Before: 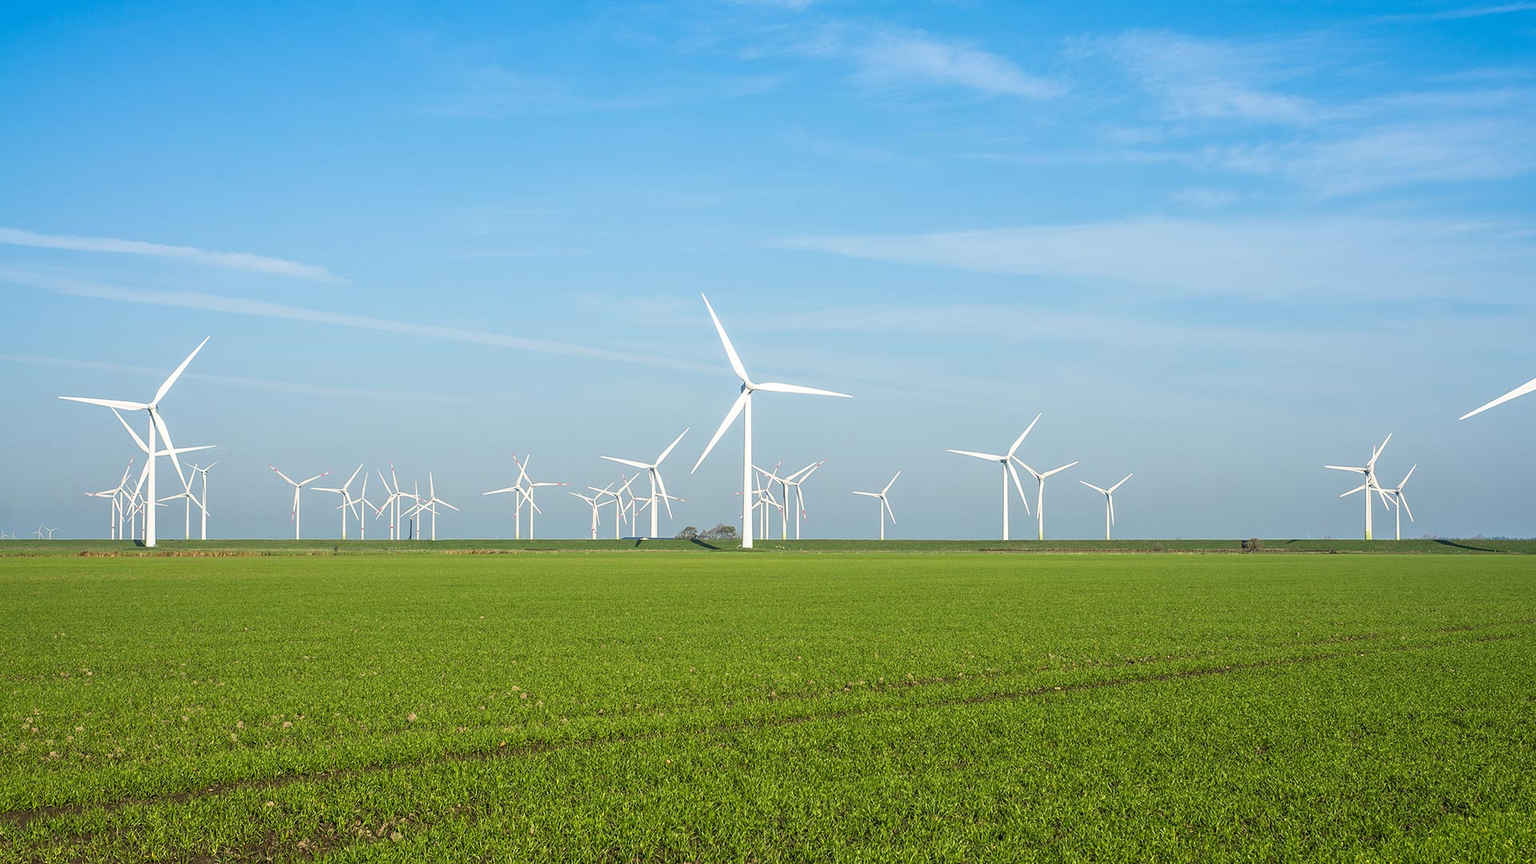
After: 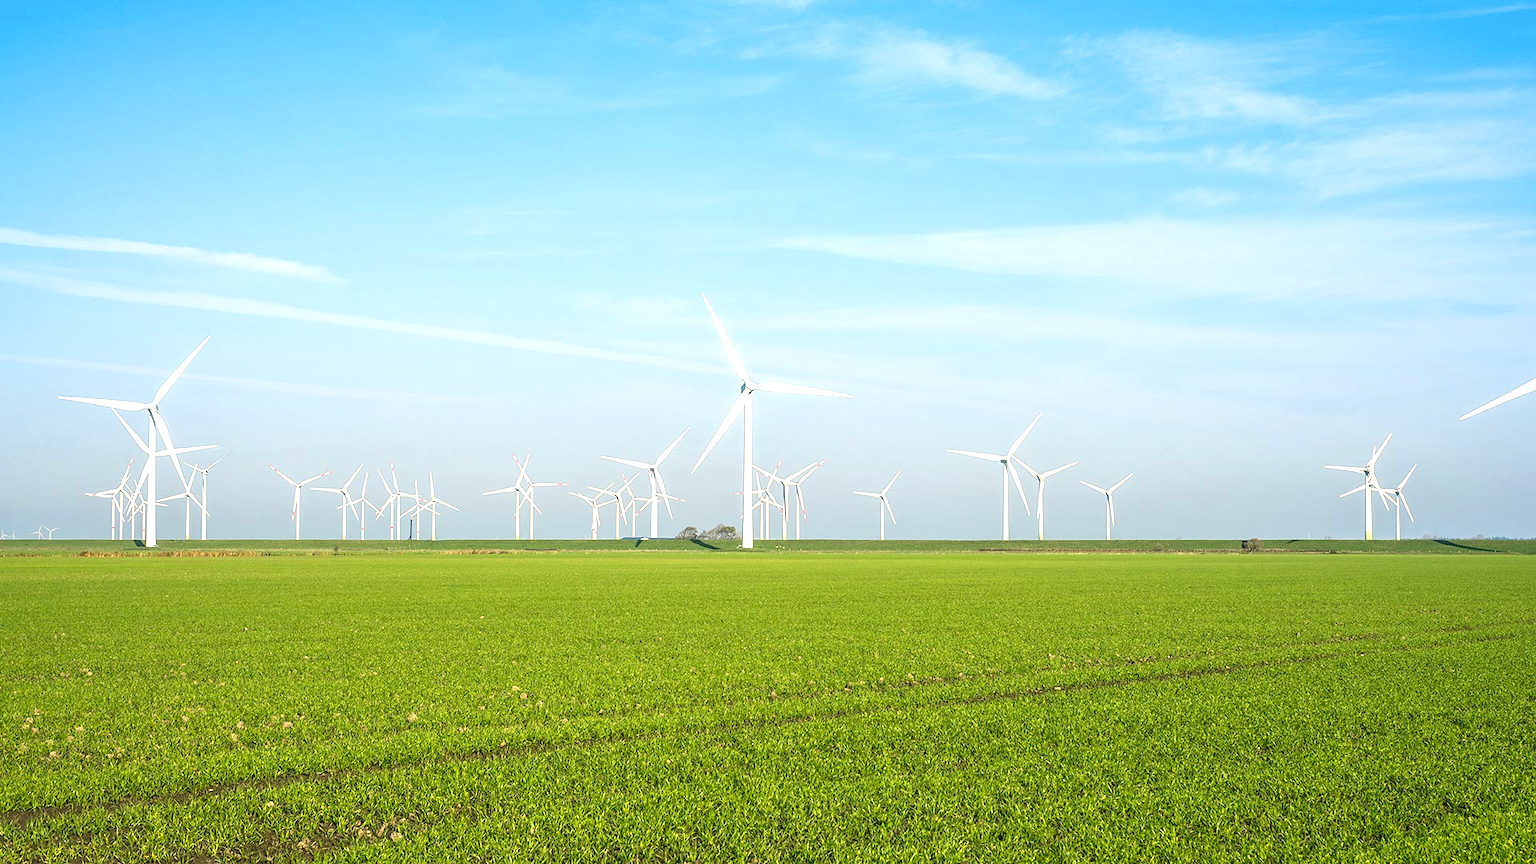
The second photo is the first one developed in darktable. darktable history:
exposure: black level correction 0, exposure 0.7 EV, compensate exposure bias true, compensate highlight preservation false
color correction: highlights a* 4.02, highlights b* 4.98, shadows a* -7.55, shadows b* 4.98
